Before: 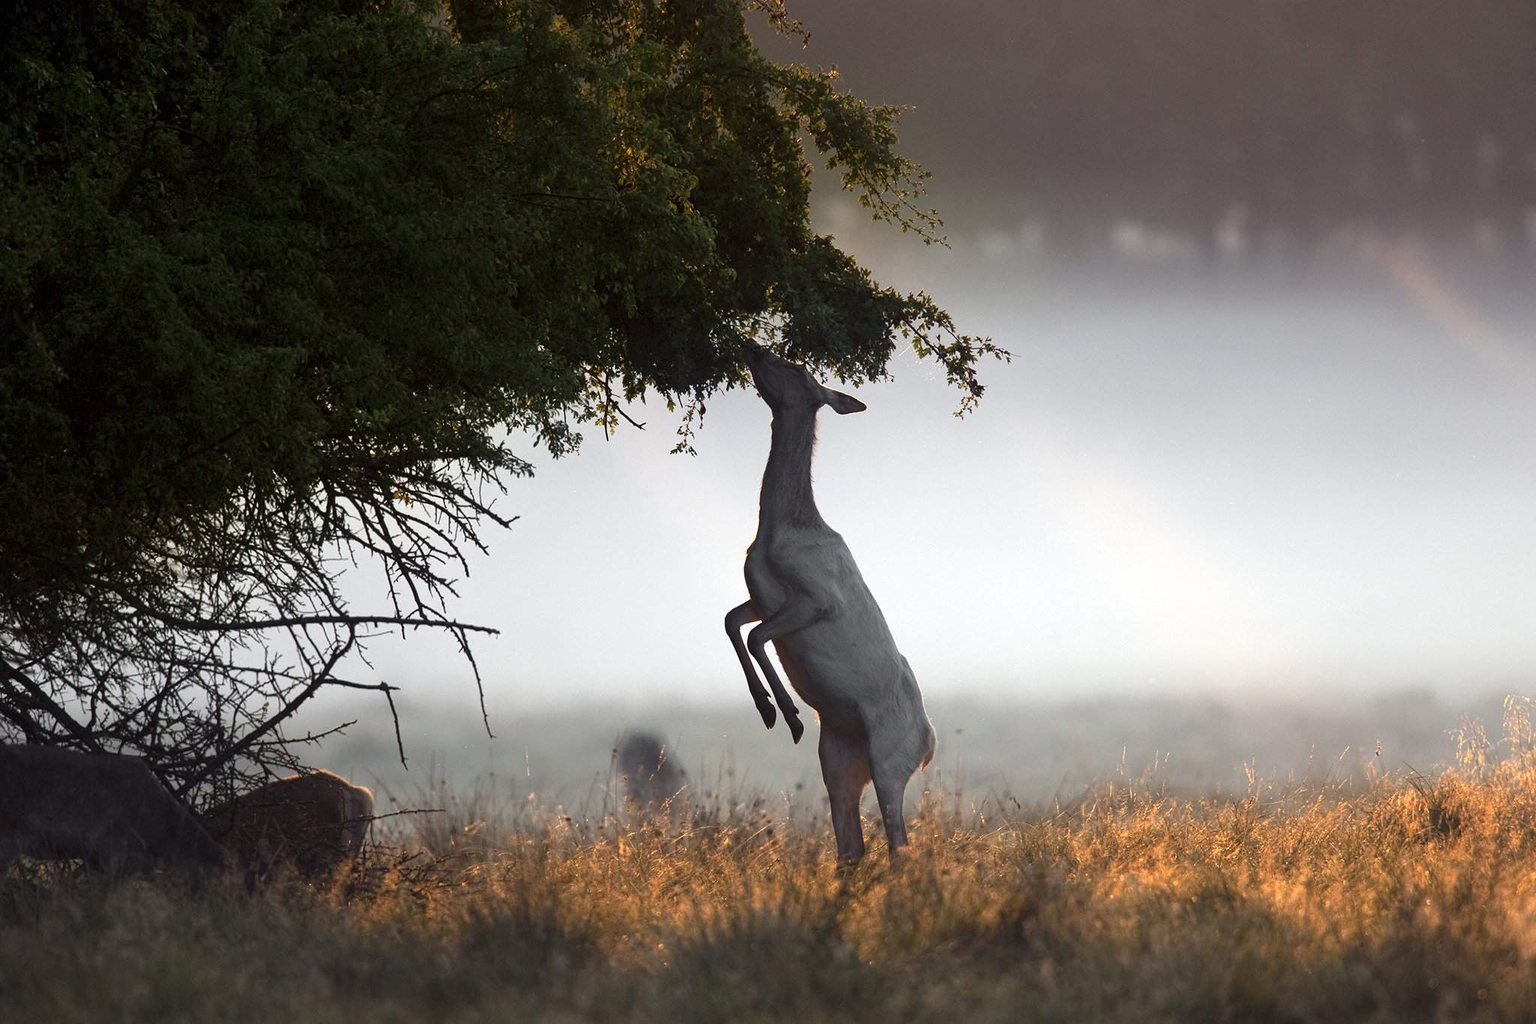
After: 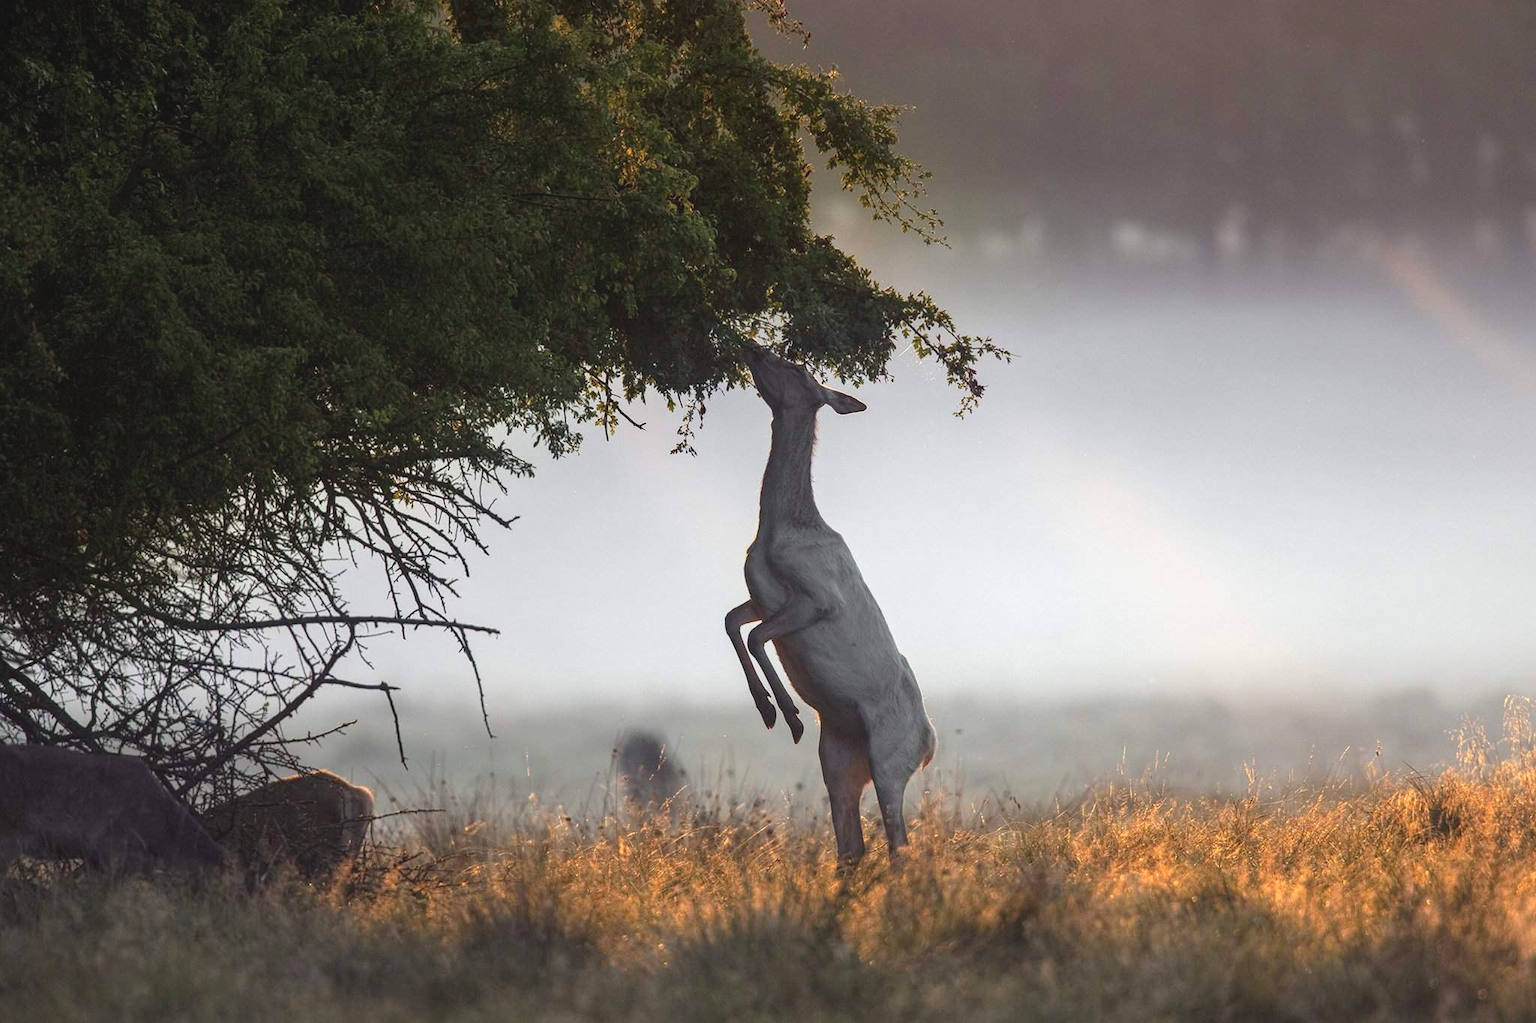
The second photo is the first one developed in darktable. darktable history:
contrast brightness saturation: contrast -0.1, brightness 0.05, saturation 0.08
local contrast: on, module defaults
